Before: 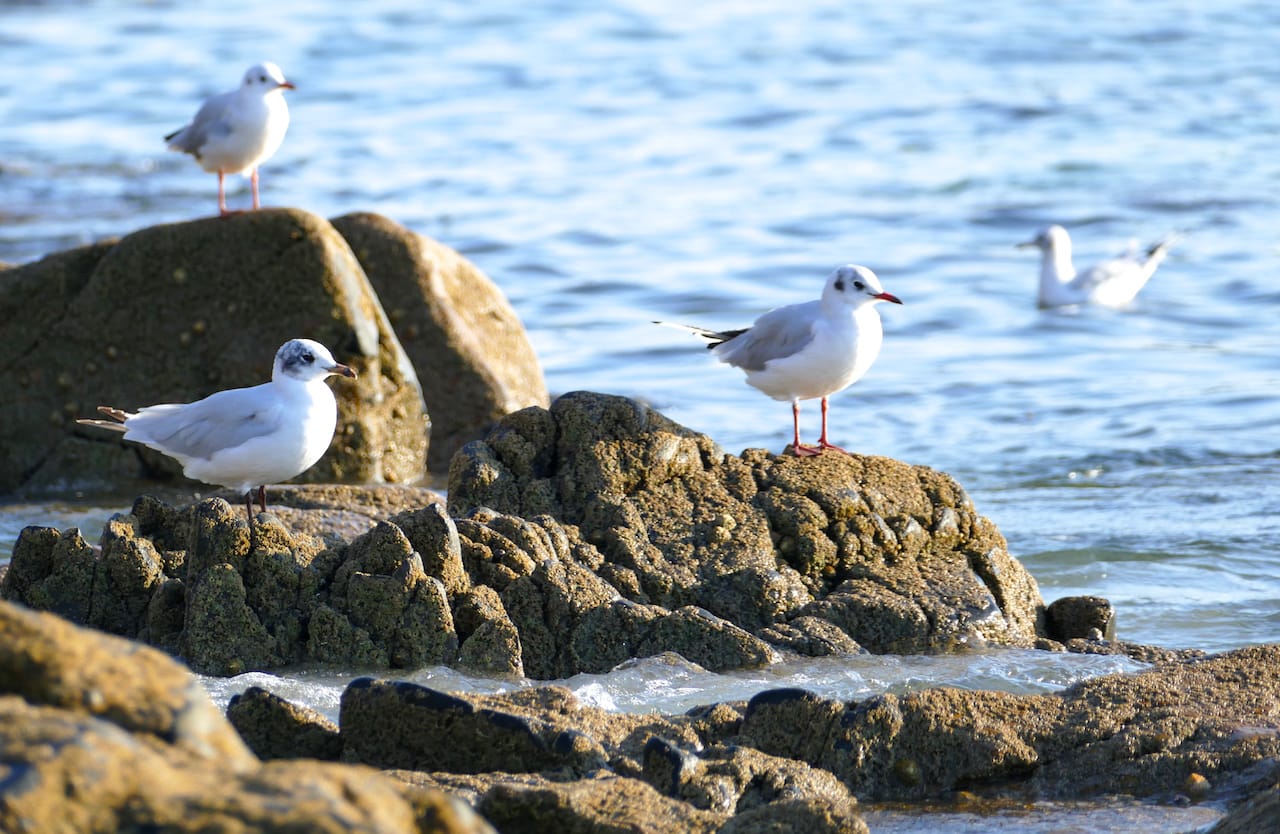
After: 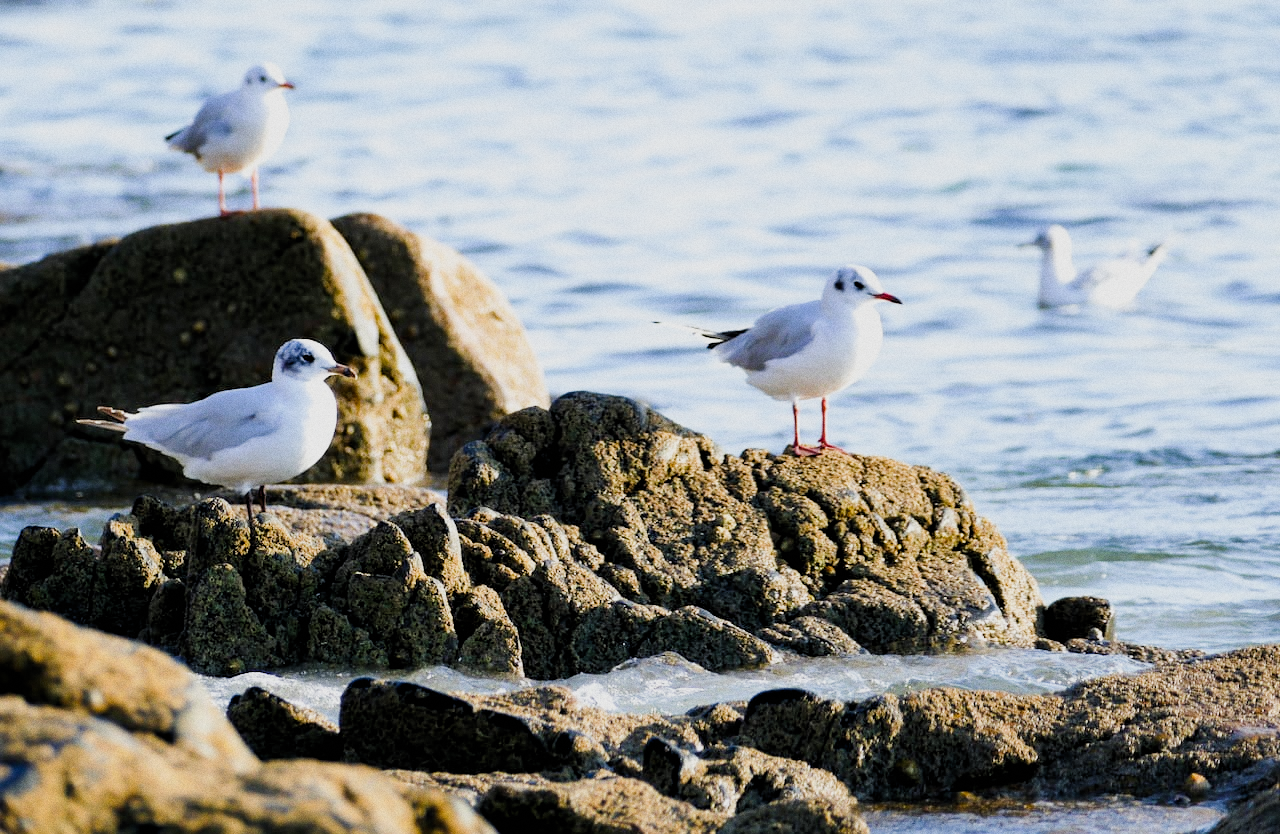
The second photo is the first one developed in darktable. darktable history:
grain: coarseness 0.09 ISO
rgb levels: levels [[0.01, 0.419, 0.839], [0, 0.5, 1], [0, 0.5, 1]]
sigmoid: on, module defaults
